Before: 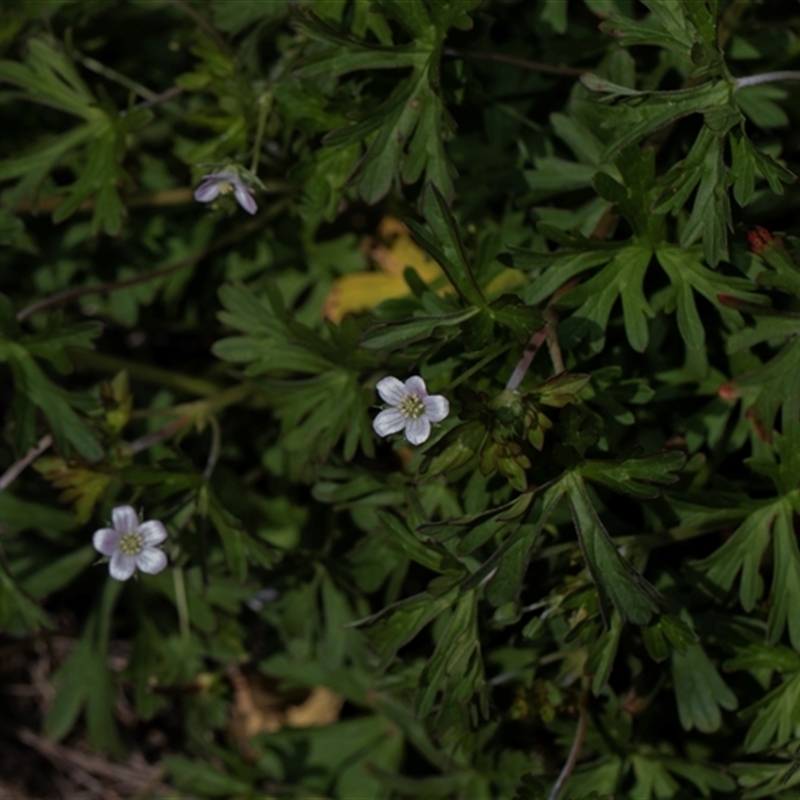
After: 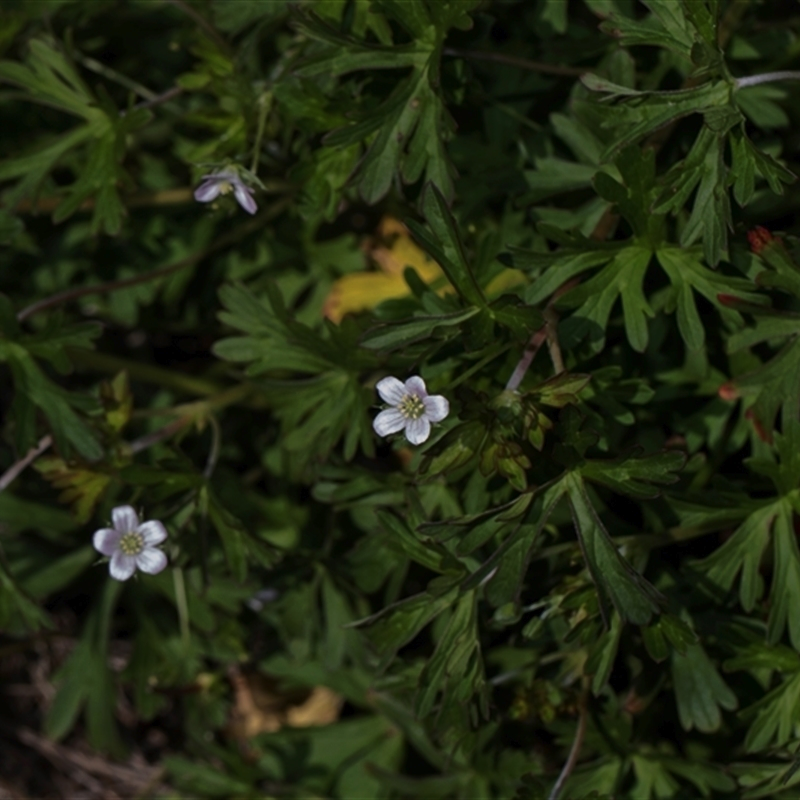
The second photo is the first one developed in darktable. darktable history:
tone curve: curves: ch0 [(0, 0) (0.003, 0.009) (0.011, 0.019) (0.025, 0.034) (0.044, 0.057) (0.069, 0.082) (0.1, 0.104) (0.136, 0.131) (0.177, 0.165) (0.224, 0.212) (0.277, 0.279) (0.335, 0.342) (0.399, 0.401) (0.468, 0.477) (0.543, 0.572) (0.623, 0.675) (0.709, 0.772) (0.801, 0.85) (0.898, 0.942) (1, 1)], color space Lab, linked channels, preserve colors none
